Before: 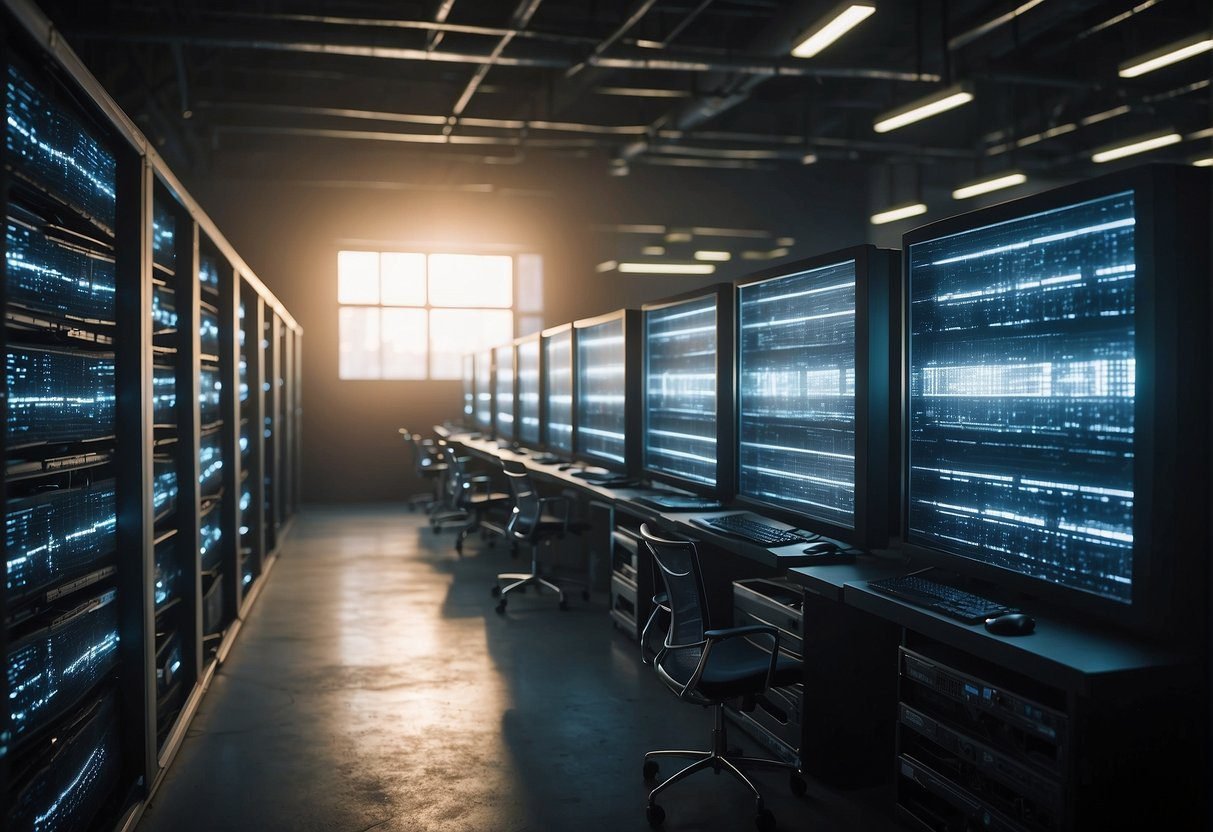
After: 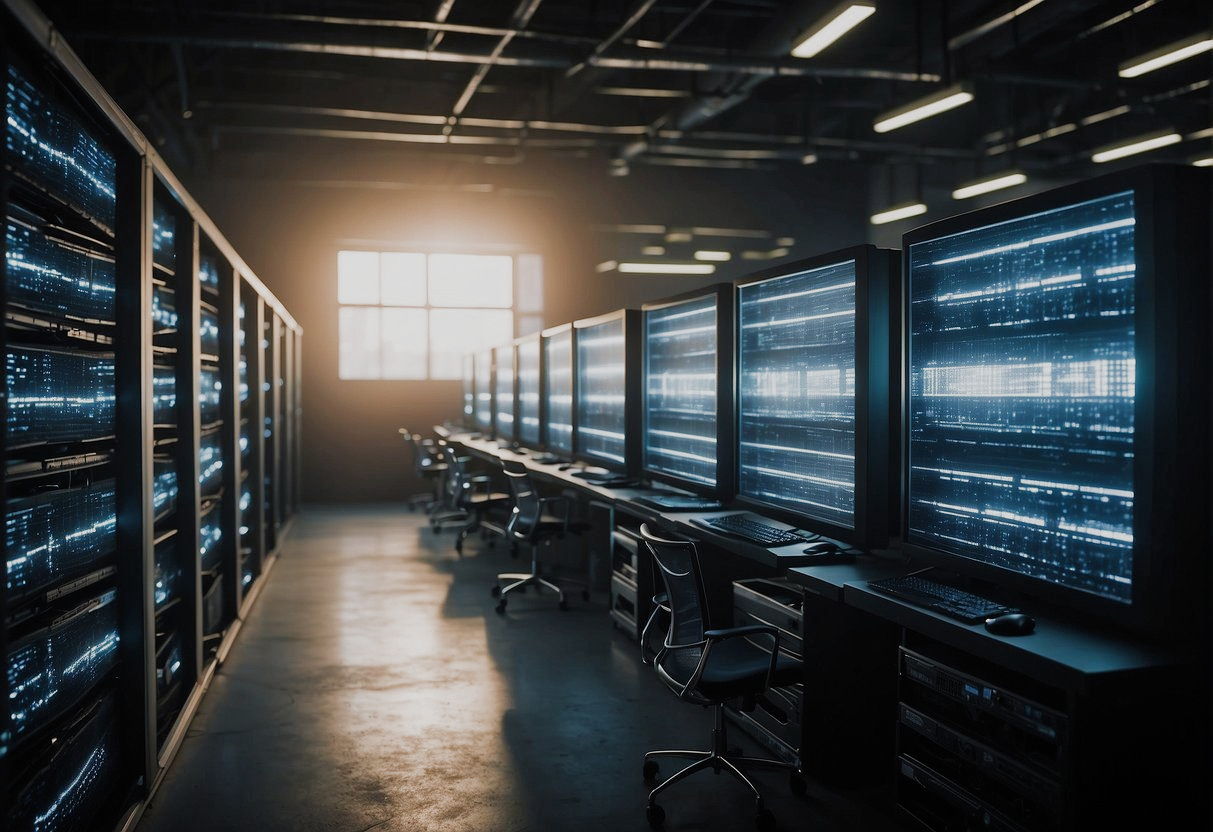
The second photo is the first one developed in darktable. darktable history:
filmic rgb: black relative exposure -11.34 EV, white relative exposure 3.24 EV, hardness 6.75, add noise in highlights 0.002, preserve chrominance max RGB, color science v3 (2019), use custom middle-gray values true, contrast in highlights soft
